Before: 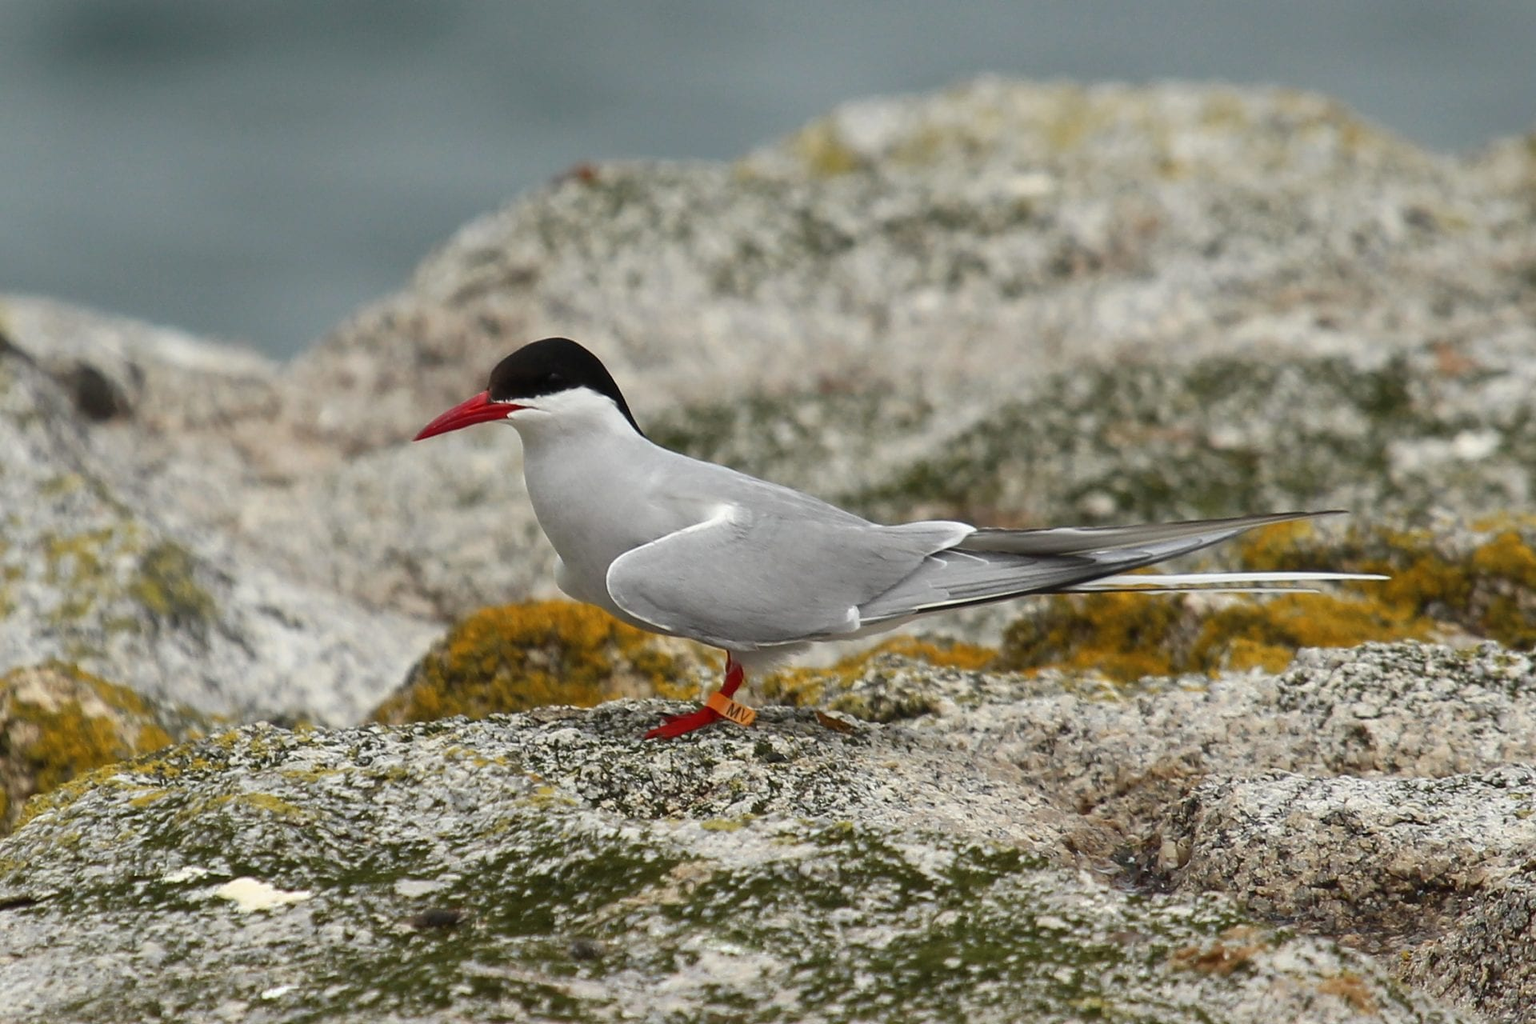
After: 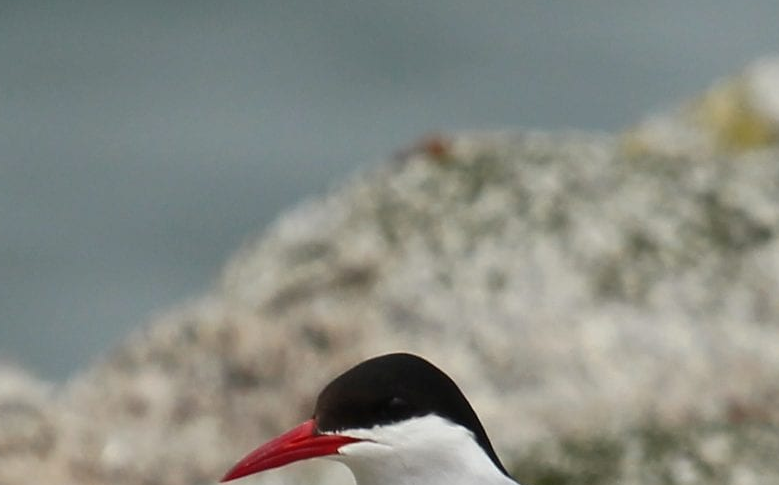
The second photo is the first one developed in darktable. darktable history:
crop: left 15.452%, top 5.459%, right 43.956%, bottom 56.62%
bloom: size 9%, threshold 100%, strength 7%
